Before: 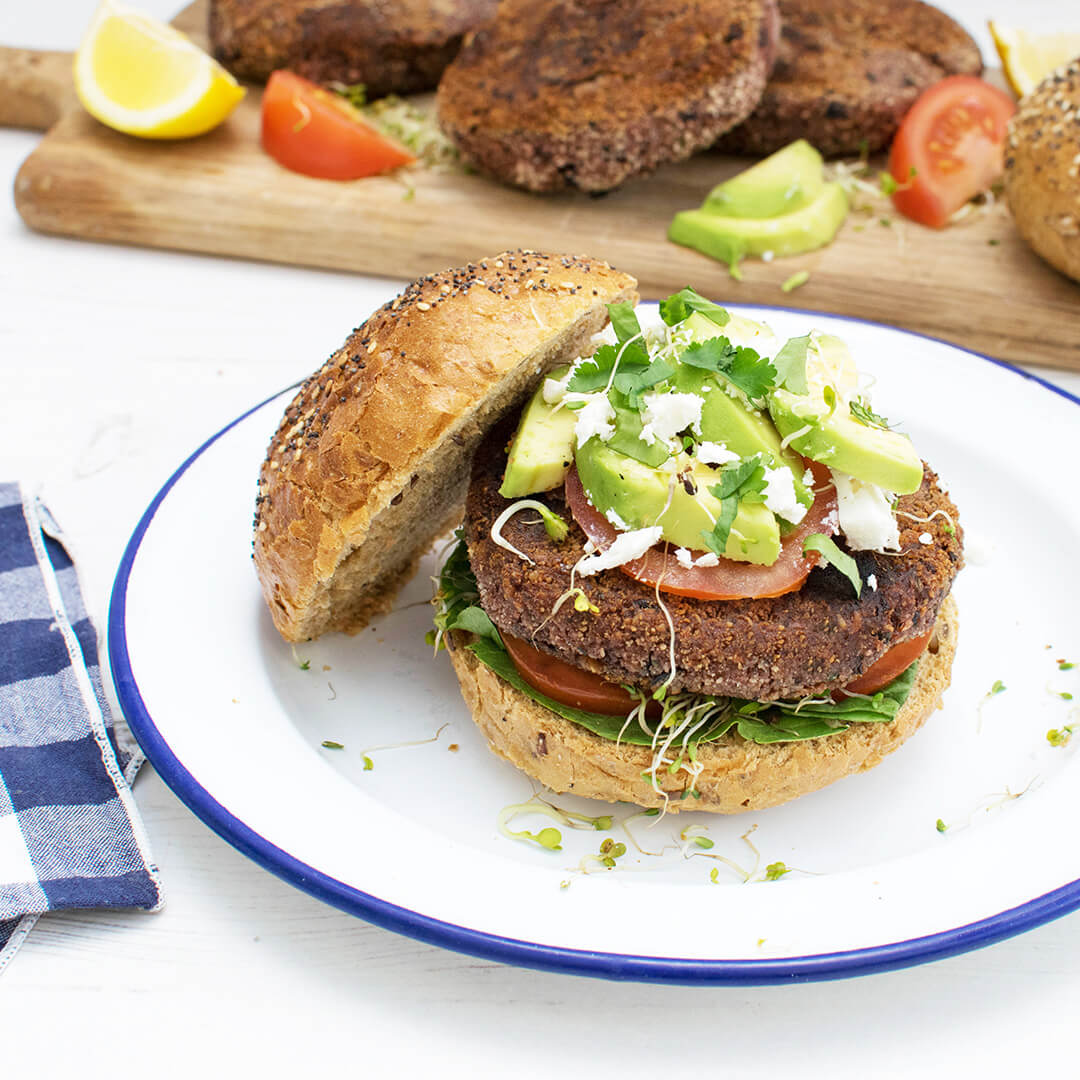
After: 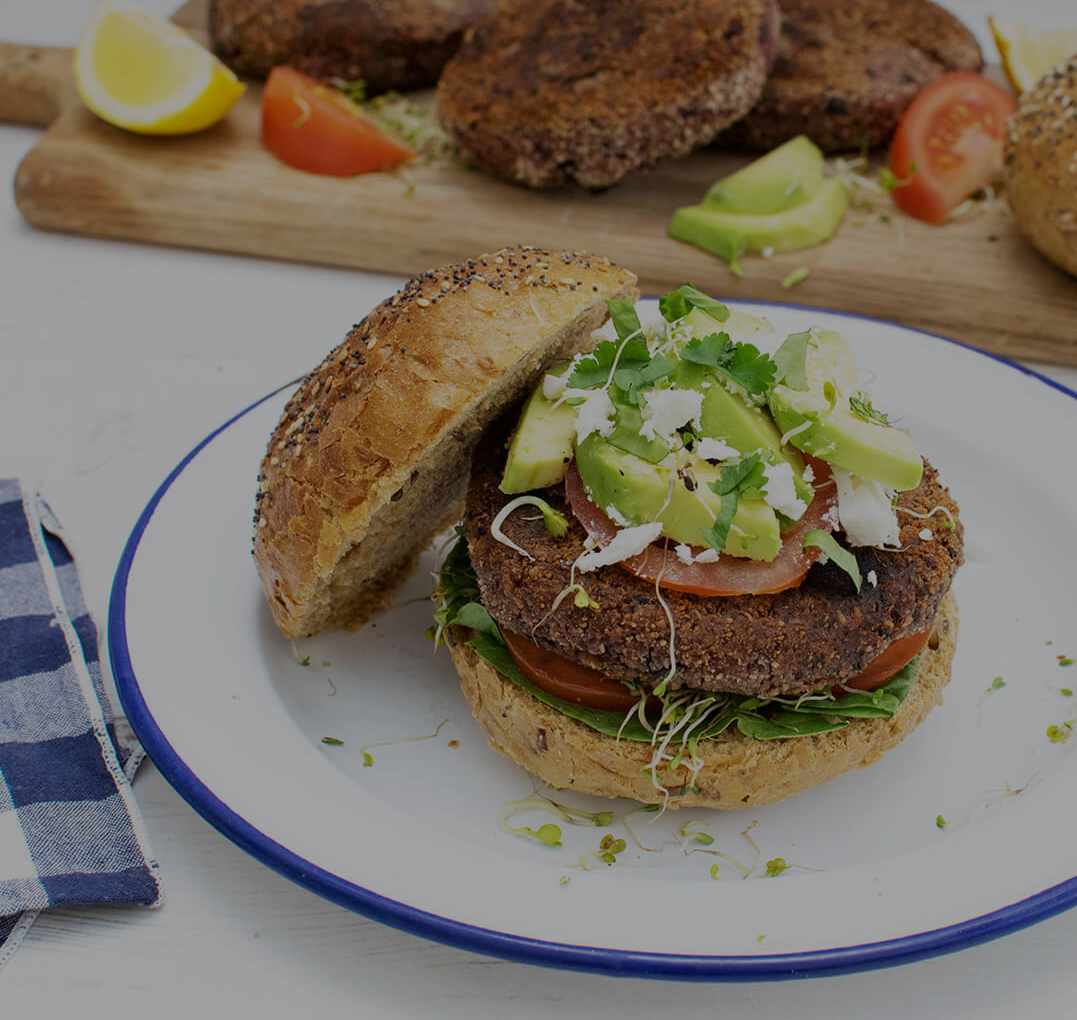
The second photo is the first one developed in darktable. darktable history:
exposure: exposure -1.468 EV, compensate highlight preservation false
crop: top 0.448%, right 0.264%, bottom 5.045%
